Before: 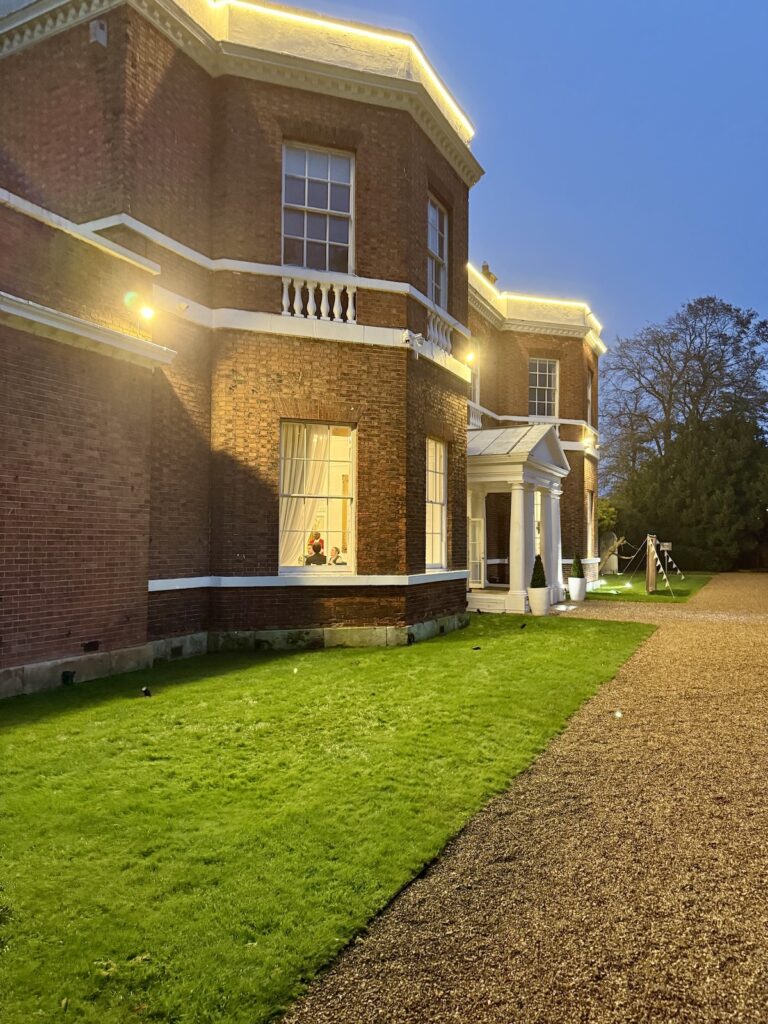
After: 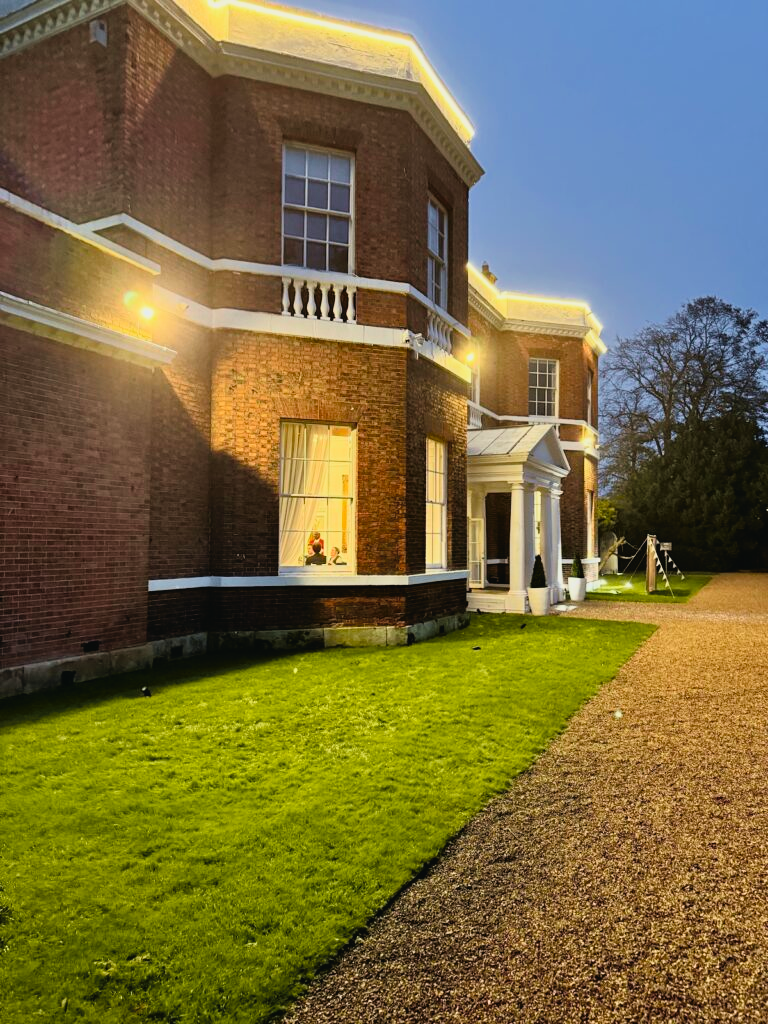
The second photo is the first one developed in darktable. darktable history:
tone curve: curves: ch0 [(0, 0.024) (0.119, 0.146) (0.474, 0.464) (0.718, 0.721) (0.817, 0.839) (1, 0.998)]; ch1 [(0, 0) (0.377, 0.416) (0.439, 0.451) (0.477, 0.477) (0.501, 0.497) (0.538, 0.544) (0.58, 0.602) (0.664, 0.676) (0.783, 0.804) (1, 1)]; ch2 [(0, 0) (0.38, 0.405) (0.463, 0.456) (0.498, 0.497) (0.524, 0.535) (0.578, 0.576) (0.648, 0.665) (1, 1)], color space Lab, independent channels, preserve colors none
filmic rgb: hardness 4.17, contrast 1.364, color science v6 (2022)
